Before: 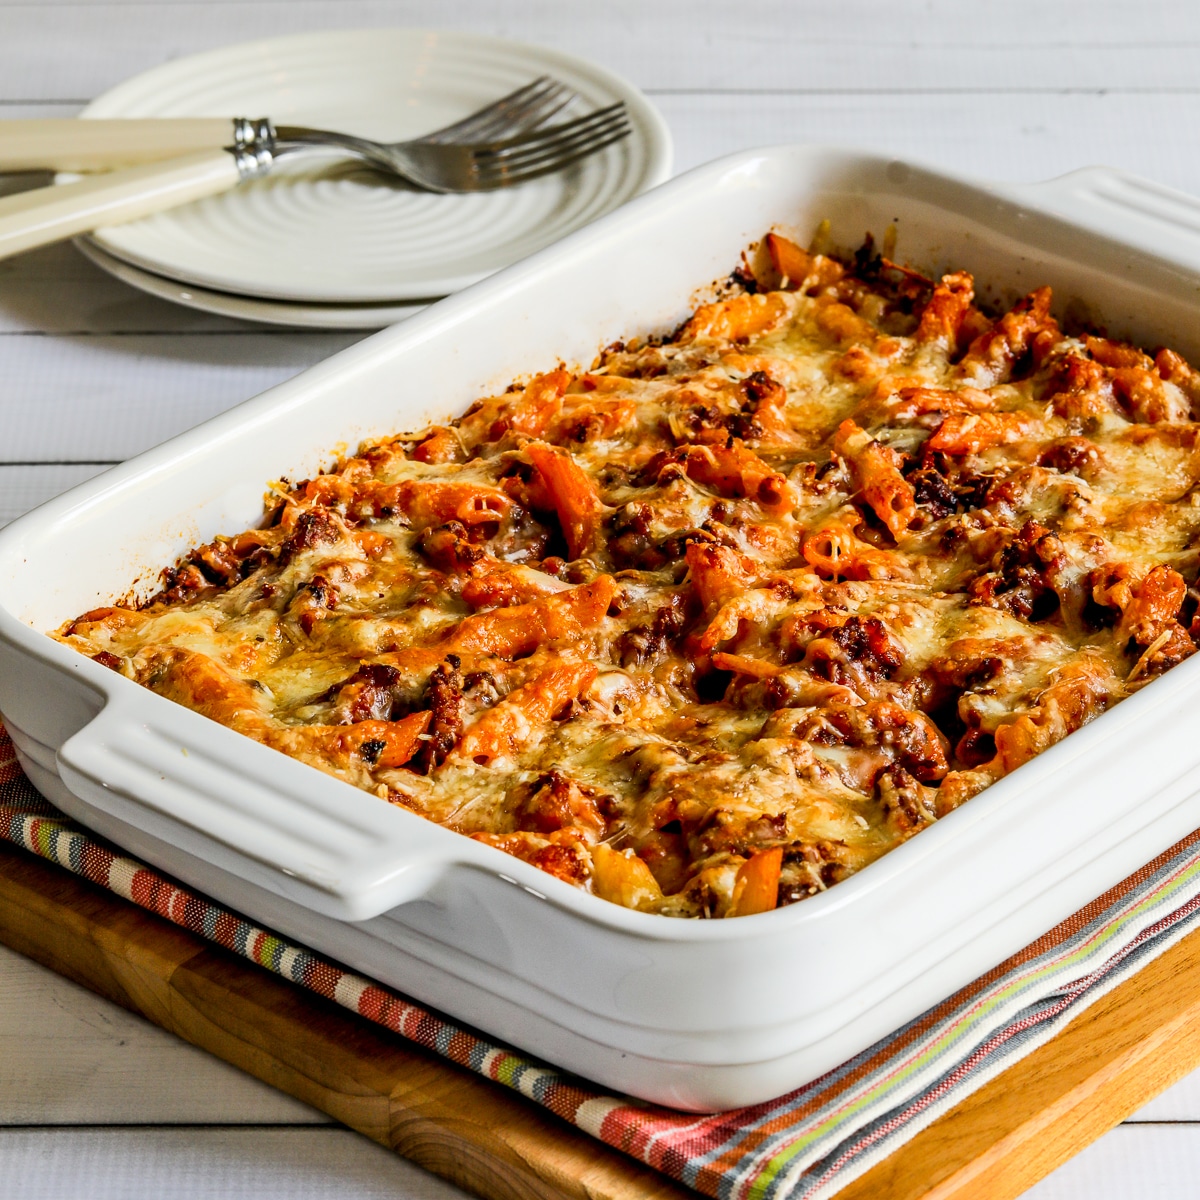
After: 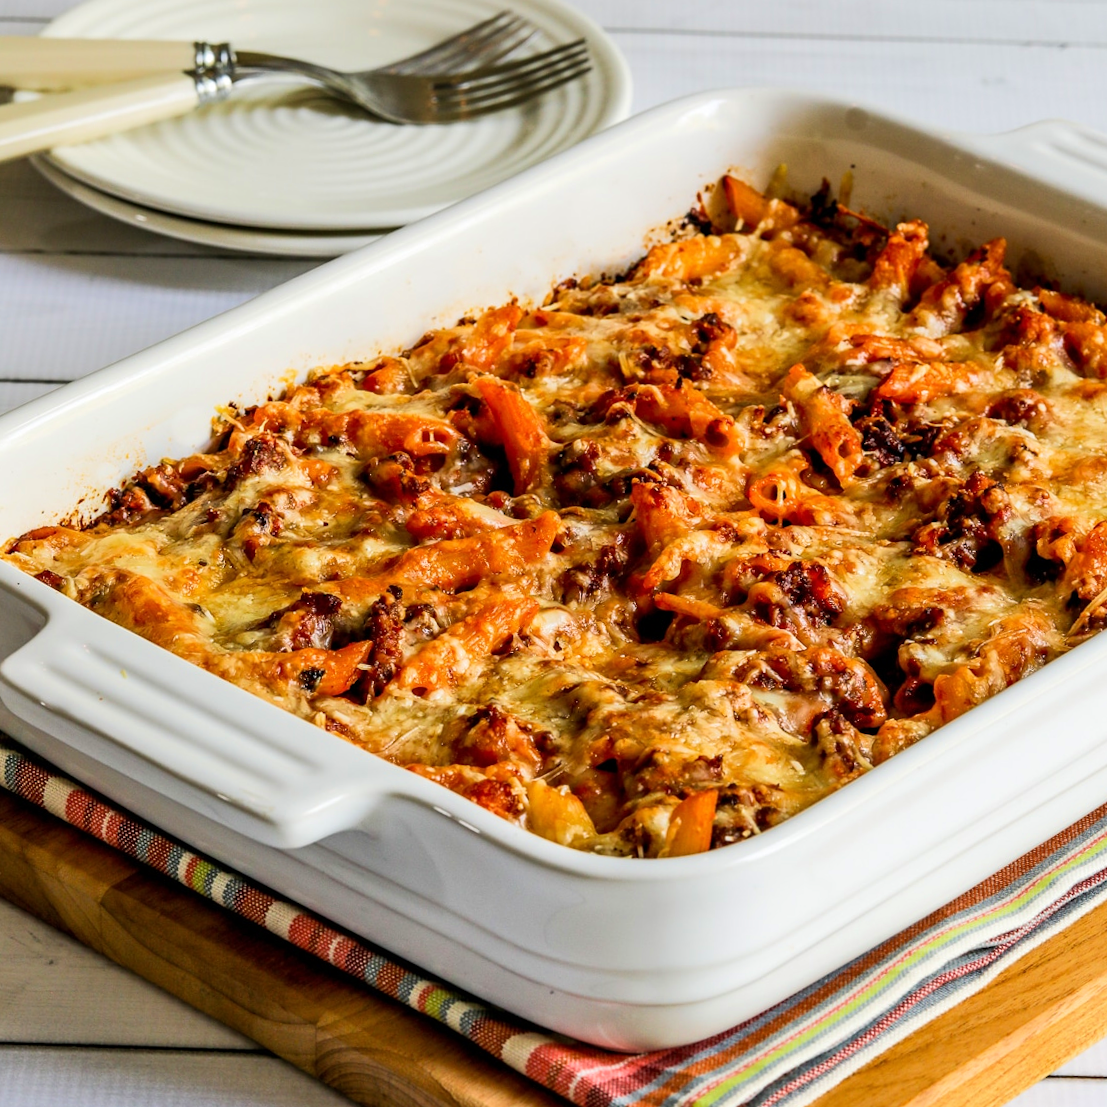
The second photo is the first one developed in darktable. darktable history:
crop and rotate: angle -1.98°, left 3.137%, top 3.869%, right 1.409%, bottom 0.745%
velvia: strength 29.15%
